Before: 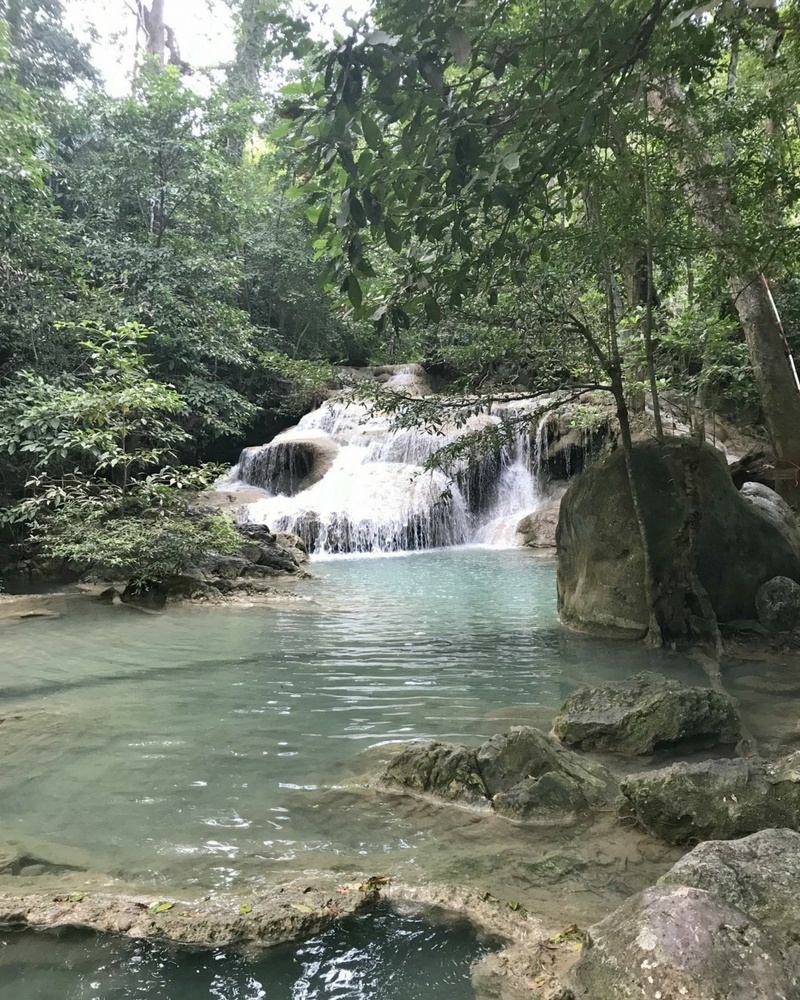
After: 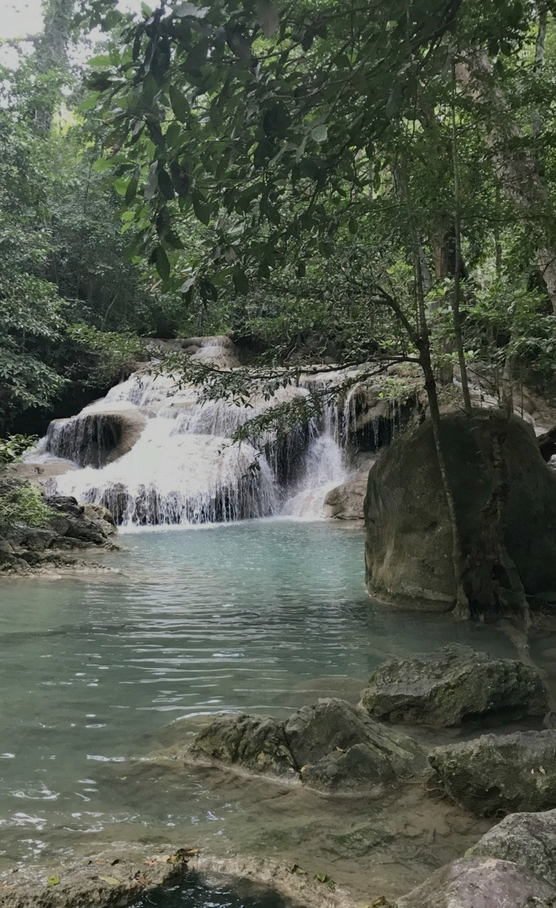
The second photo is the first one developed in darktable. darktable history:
crop and rotate: left 24.034%, top 2.838%, right 6.406%, bottom 6.299%
exposure: black level correction 0, exposure -0.721 EV, compensate highlight preservation false
